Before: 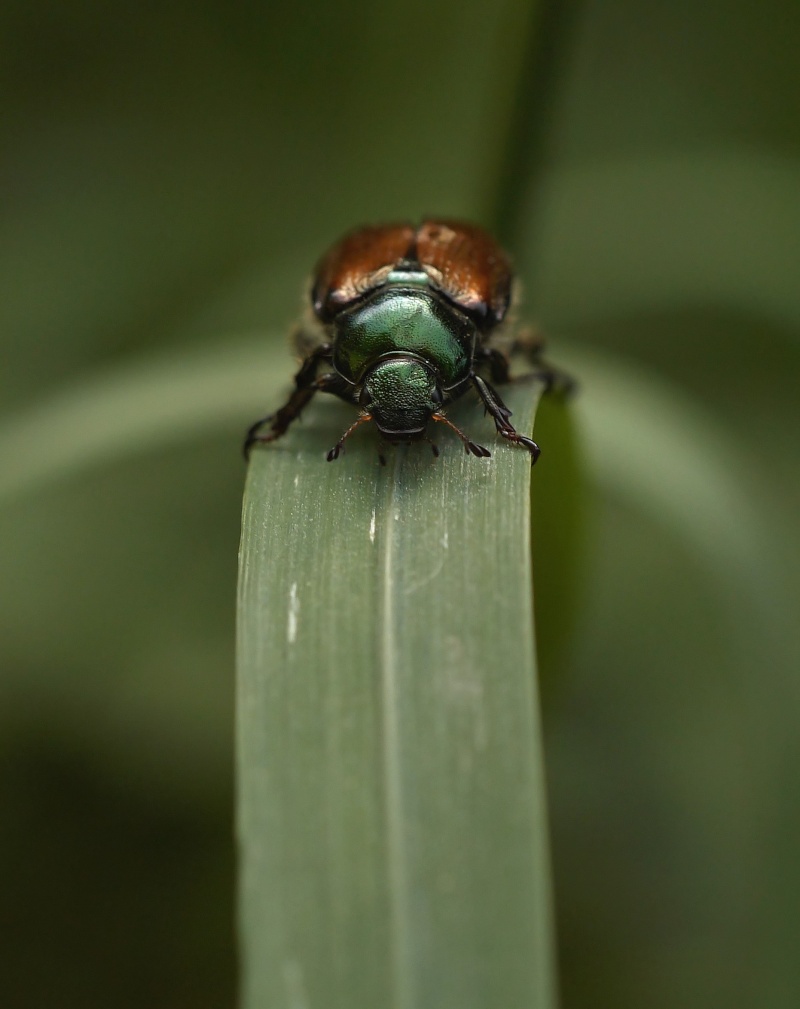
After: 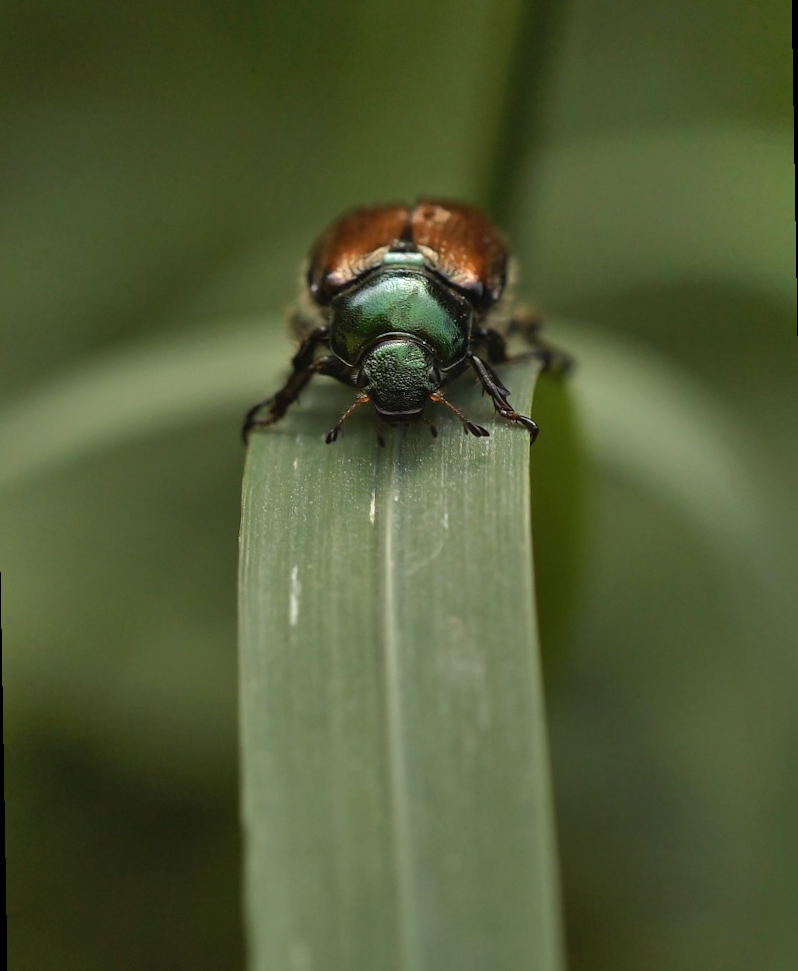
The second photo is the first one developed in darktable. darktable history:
rotate and perspective: rotation -1°, crop left 0.011, crop right 0.989, crop top 0.025, crop bottom 0.975
shadows and highlights: soften with gaussian
